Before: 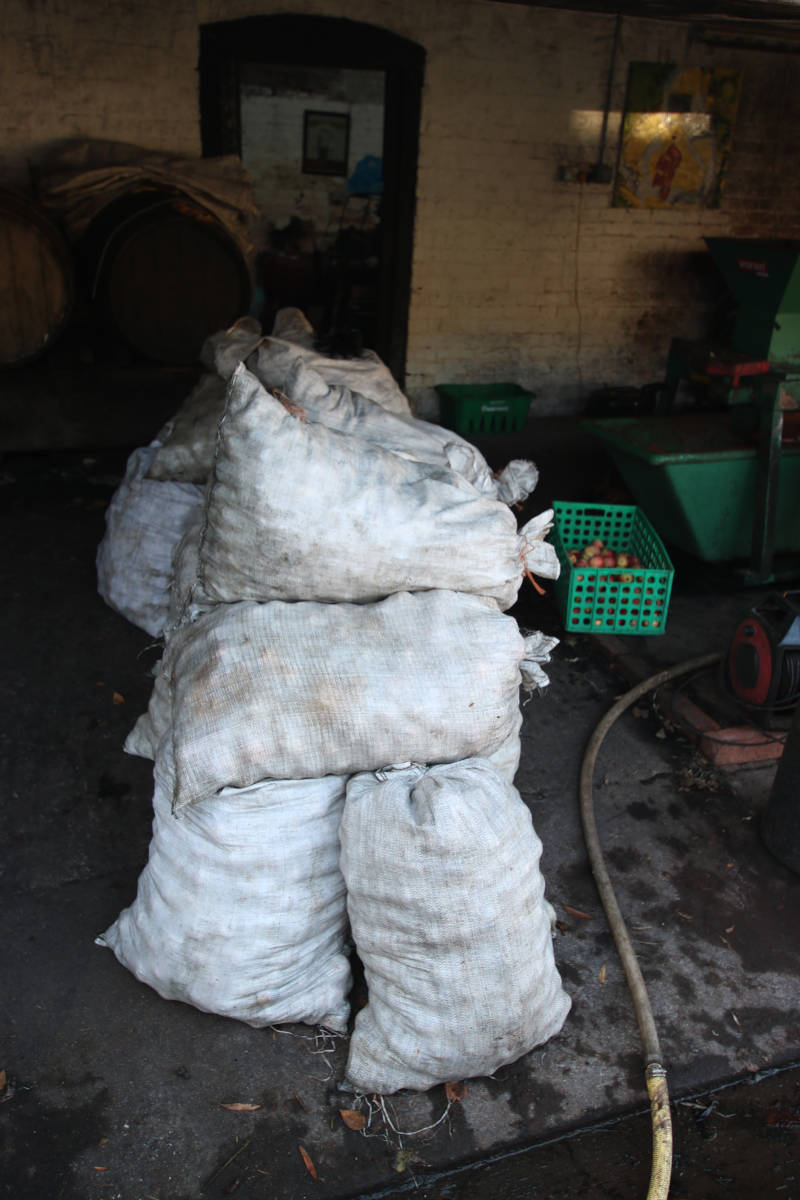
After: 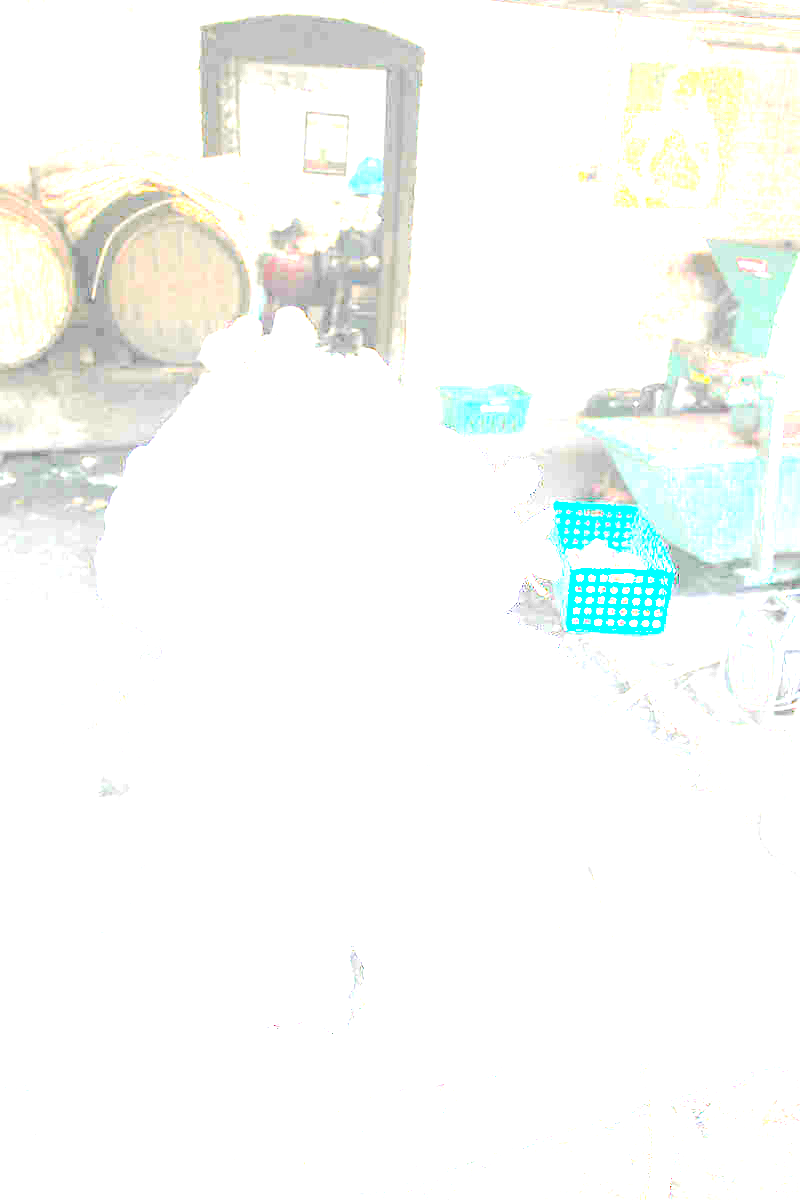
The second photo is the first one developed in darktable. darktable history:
exposure: exposure 8 EV, compensate highlight preservation false
contrast brightness saturation: contrast -0.15, brightness 0.05, saturation -0.12
